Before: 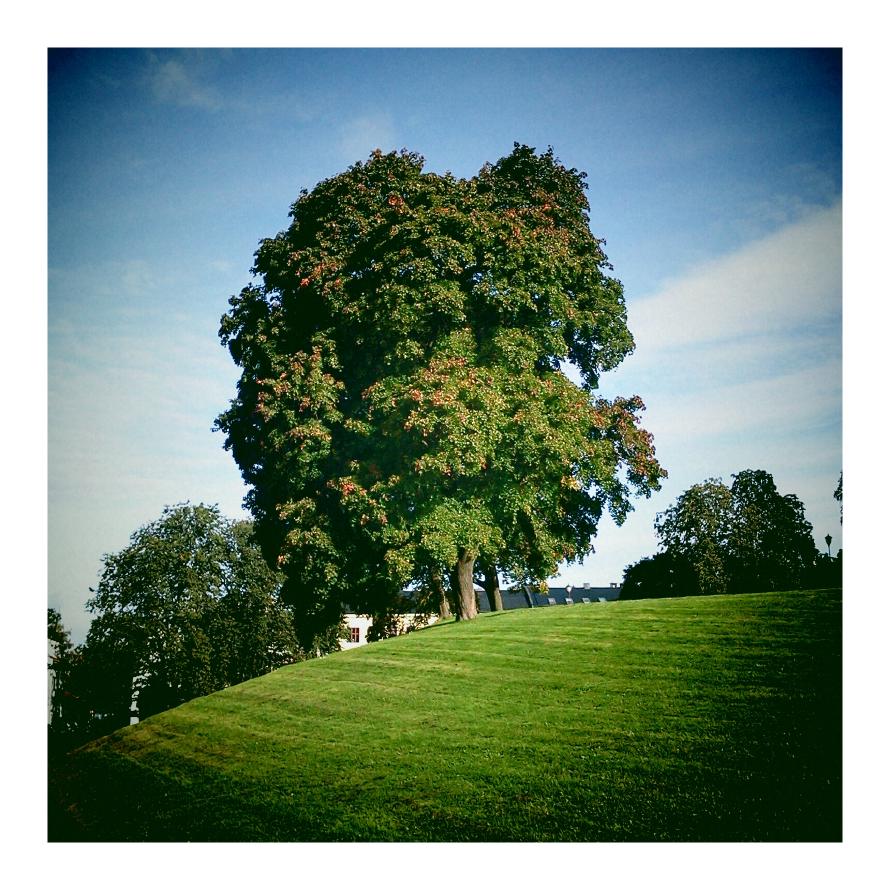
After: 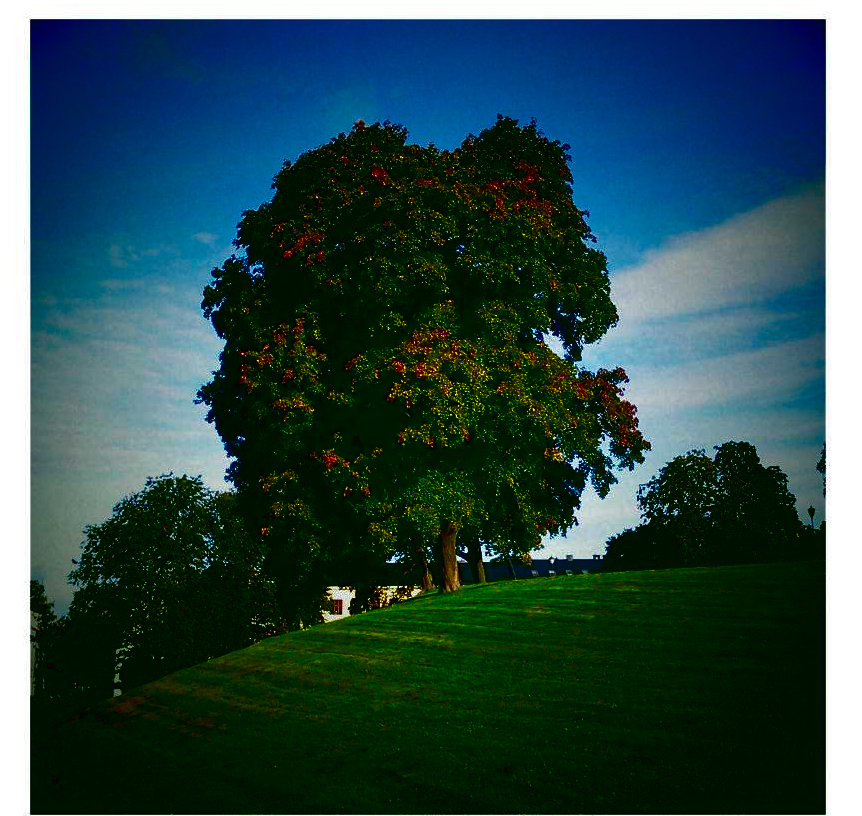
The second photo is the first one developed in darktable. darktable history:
crop: left 2%, top 3.251%, right 1.035%, bottom 4.981%
contrast brightness saturation: brightness -0.998, saturation 0.985
